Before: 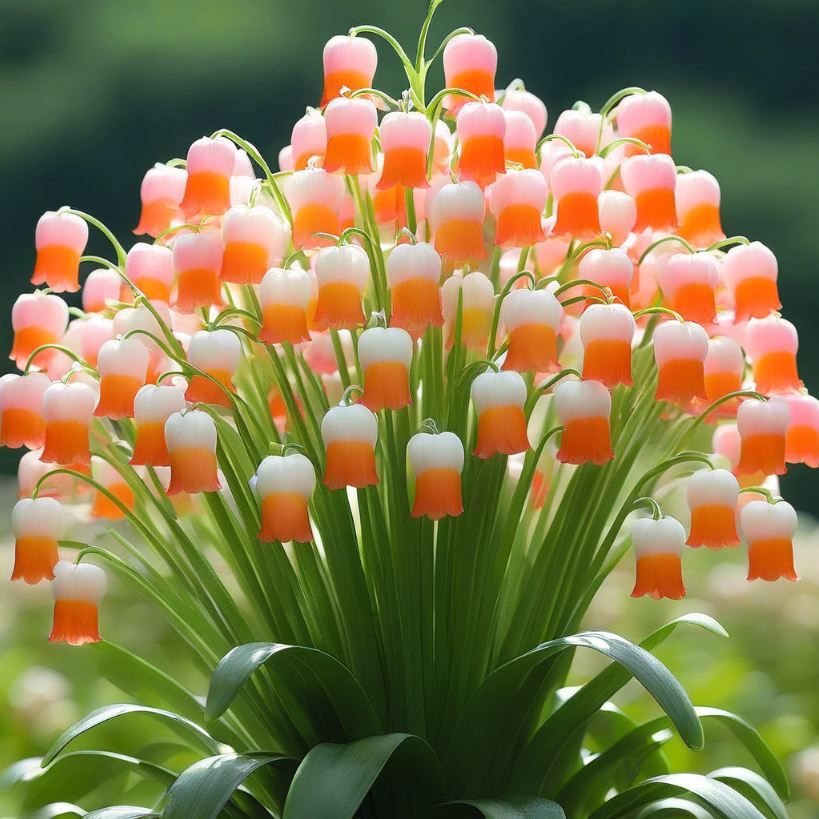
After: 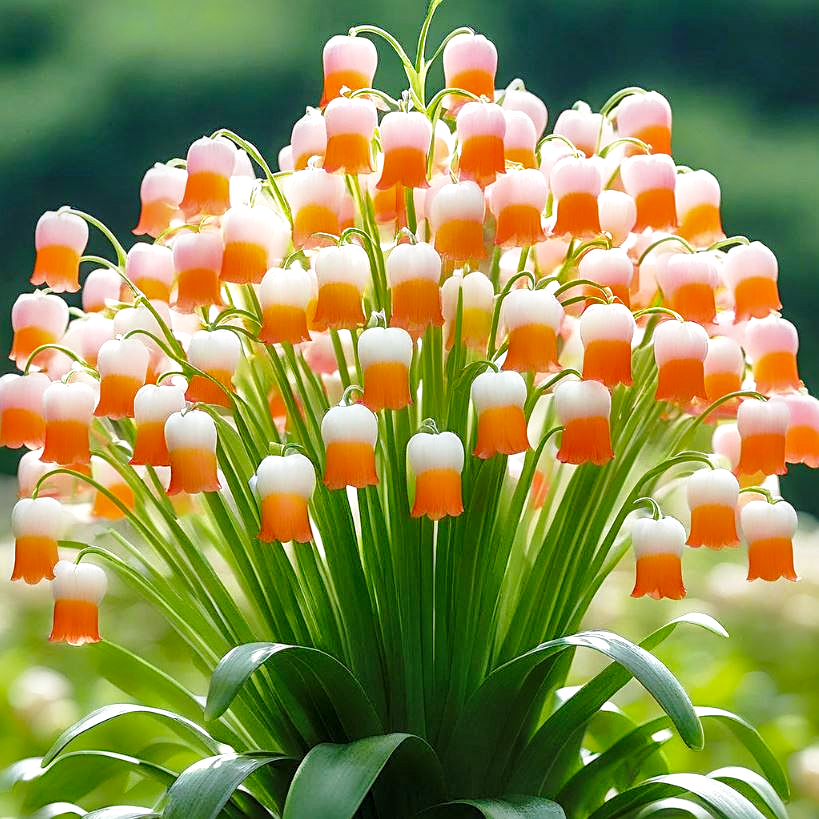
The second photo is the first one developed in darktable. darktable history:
shadows and highlights: highlights -60
base curve: curves: ch0 [(0, 0) (0.028, 0.03) (0.121, 0.232) (0.46, 0.748) (0.859, 0.968) (1, 1)], preserve colors none
sharpen: on, module defaults
color calibration: illuminant same as pipeline (D50), adaptation none (bypass), gamut compression 1.72
tone equalizer: on, module defaults
local contrast: highlights 40%, shadows 60%, detail 136%, midtone range 0.514
